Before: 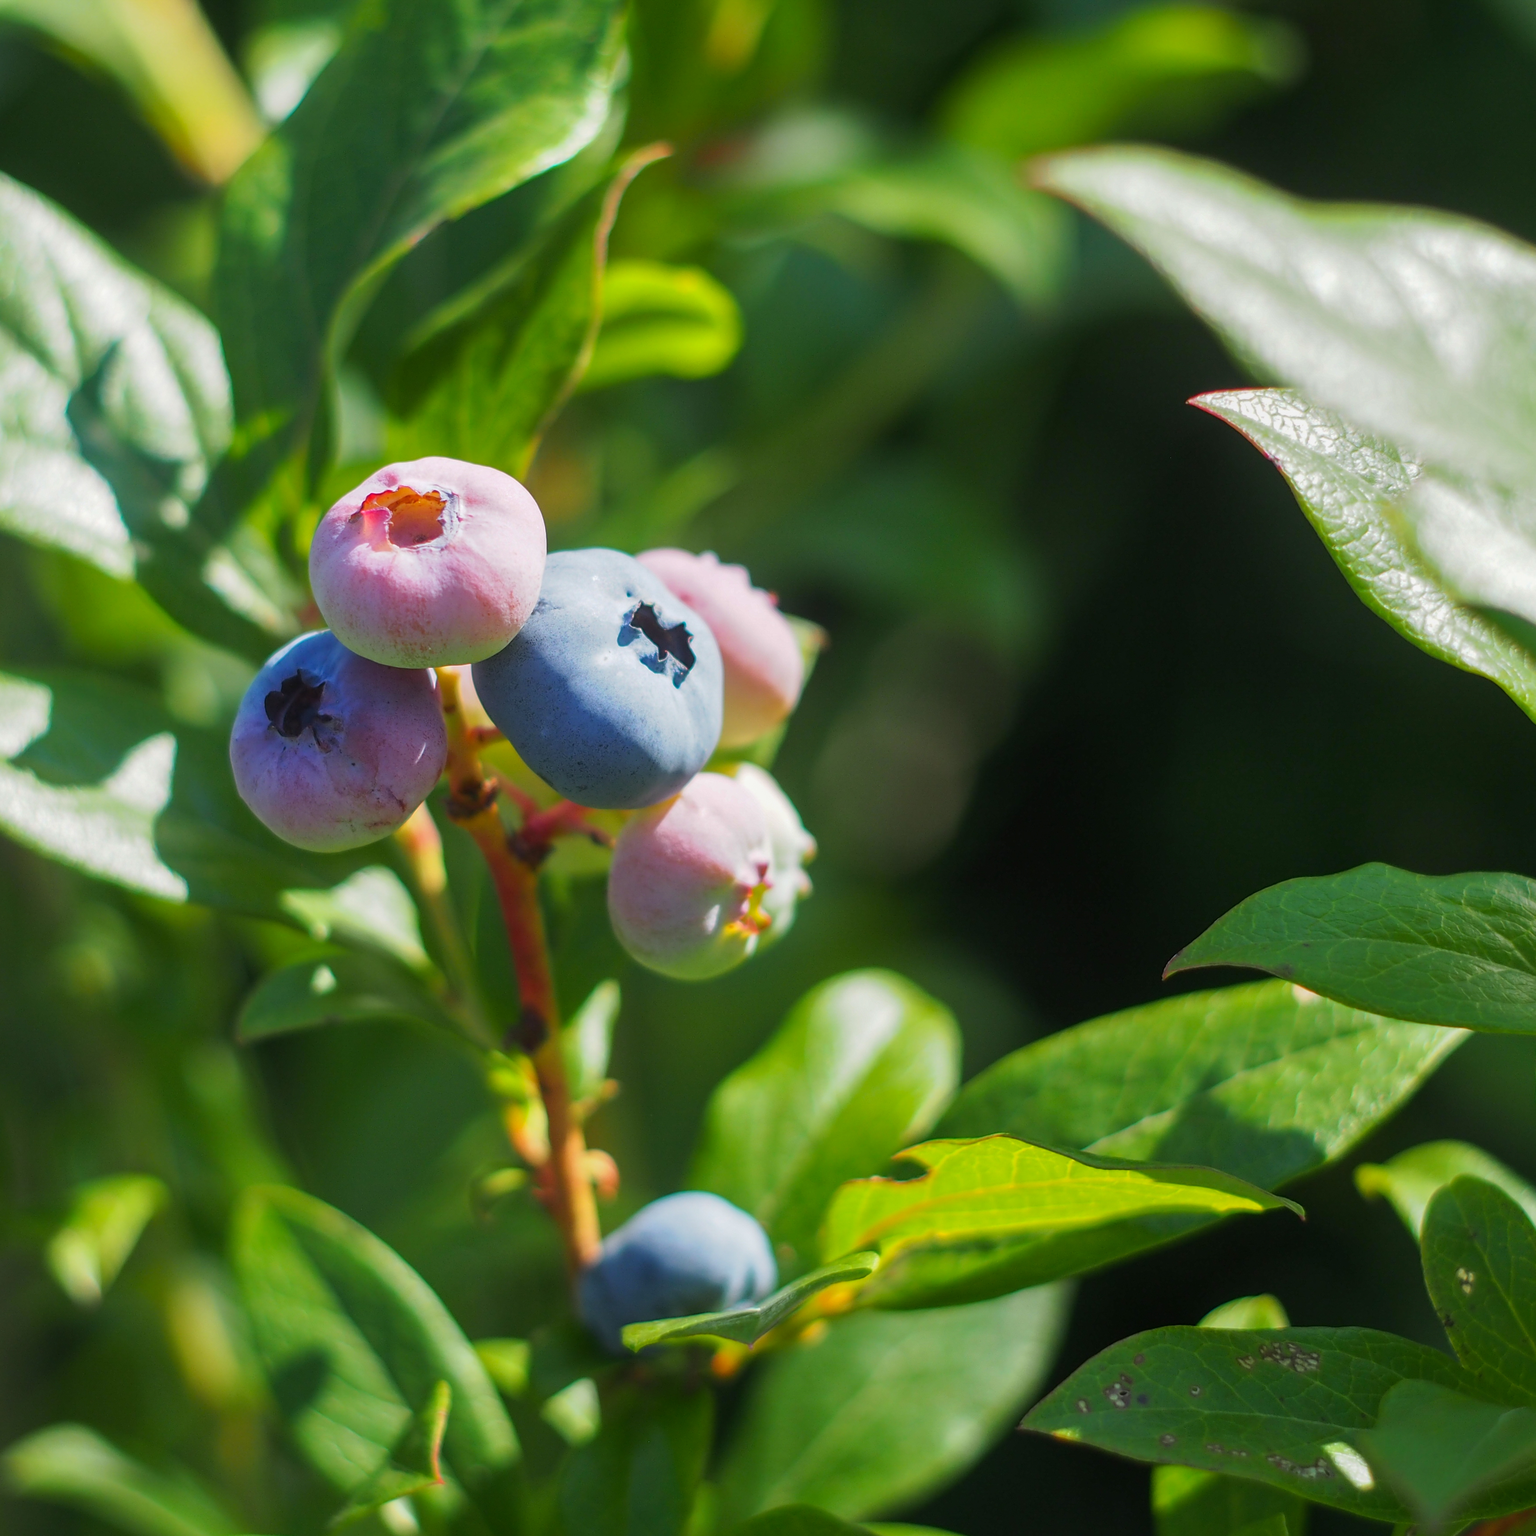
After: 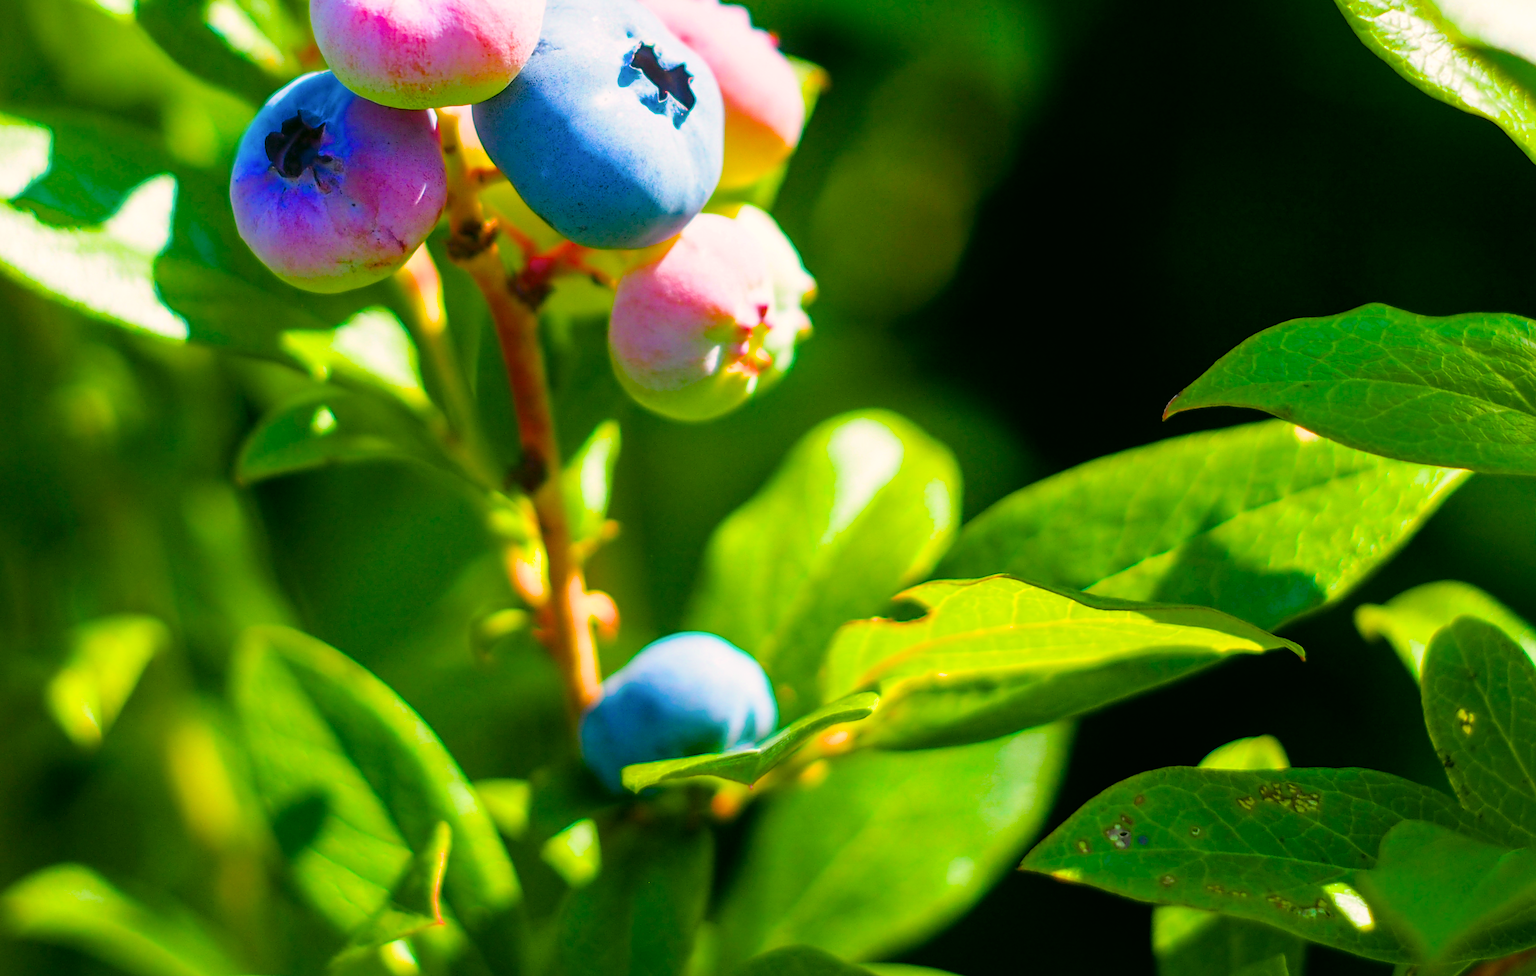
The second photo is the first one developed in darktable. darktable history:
tone equalizer: on, module defaults
crop and rotate: top 36.435%
color correction: highlights a* 4.02, highlights b* 4.98, shadows a* -7.55, shadows b* 4.98
filmic rgb: black relative exposure -5.83 EV, white relative exposure 3.4 EV, hardness 3.68
color balance rgb: linear chroma grading › global chroma 25%, perceptual saturation grading › global saturation 40%, perceptual saturation grading › highlights -50%, perceptual saturation grading › shadows 30%, perceptual brilliance grading › global brilliance 25%, global vibrance 60%
